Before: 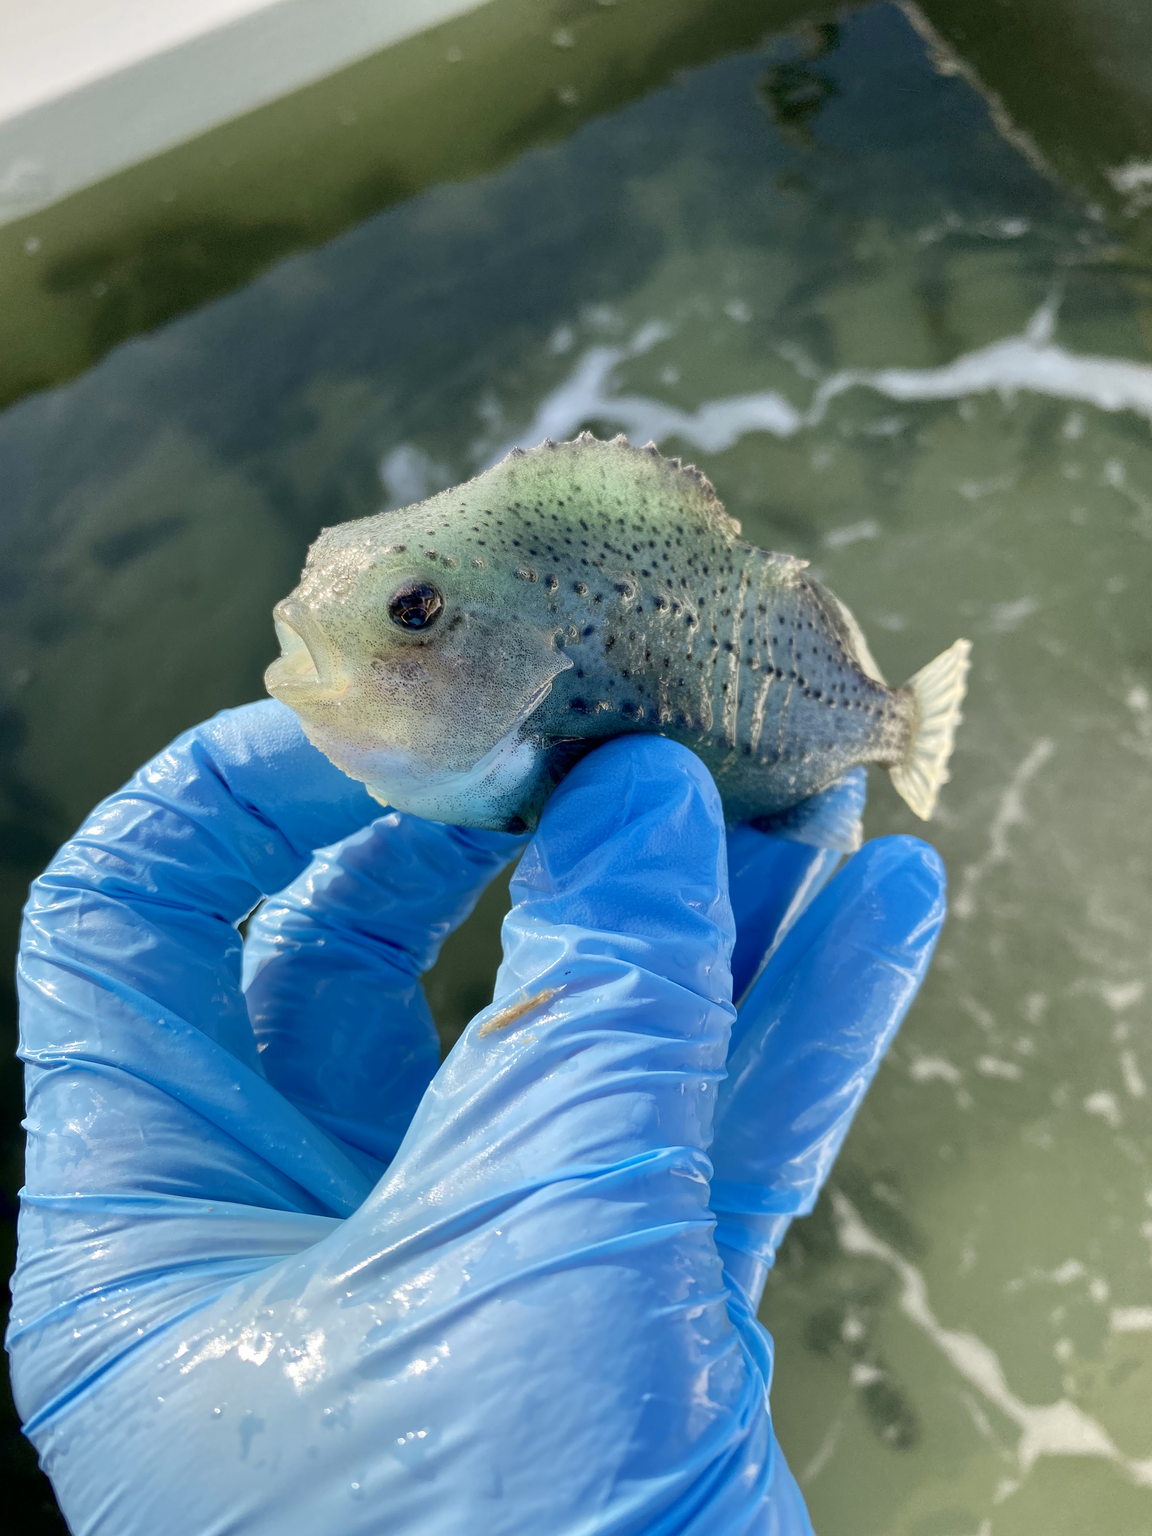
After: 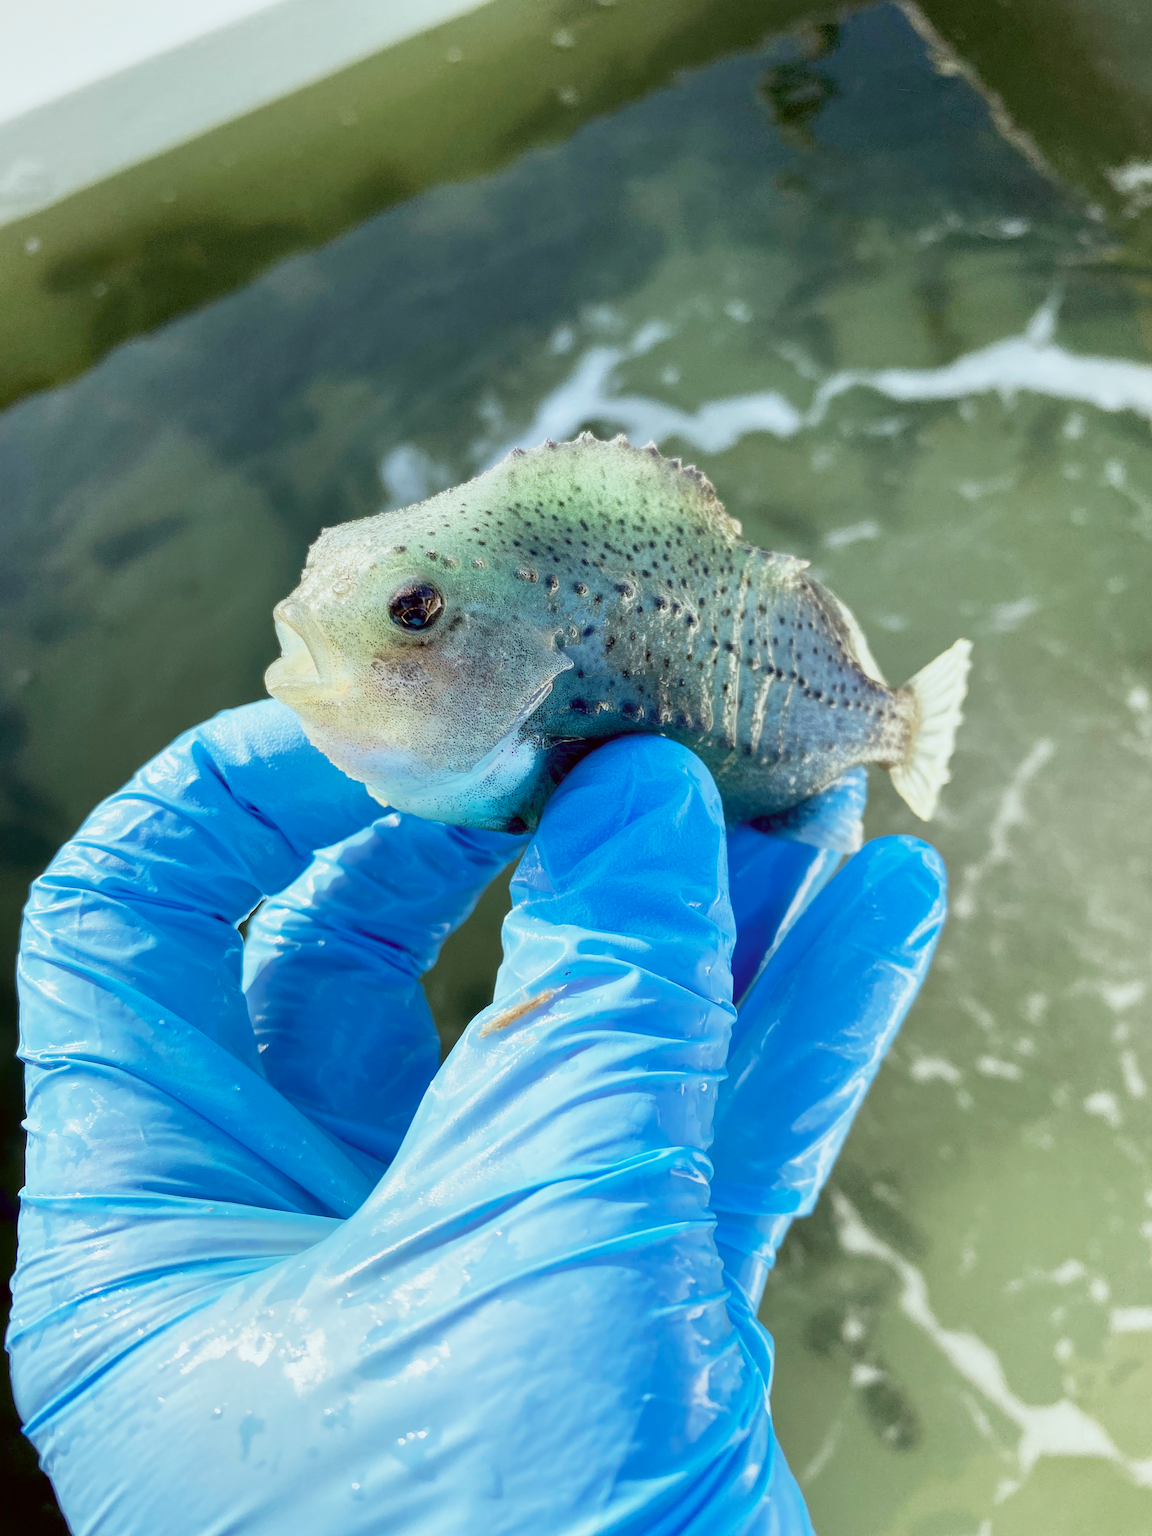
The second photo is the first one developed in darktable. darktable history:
base curve: curves: ch0 [(0, 0) (0.088, 0.125) (0.176, 0.251) (0.354, 0.501) (0.613, 0.749) (1, 0.877)], preserve colors none
color correction: highlights a* -4.92, highlights b* -3.1, shadows a* 4.23, shadows b* 4.31
